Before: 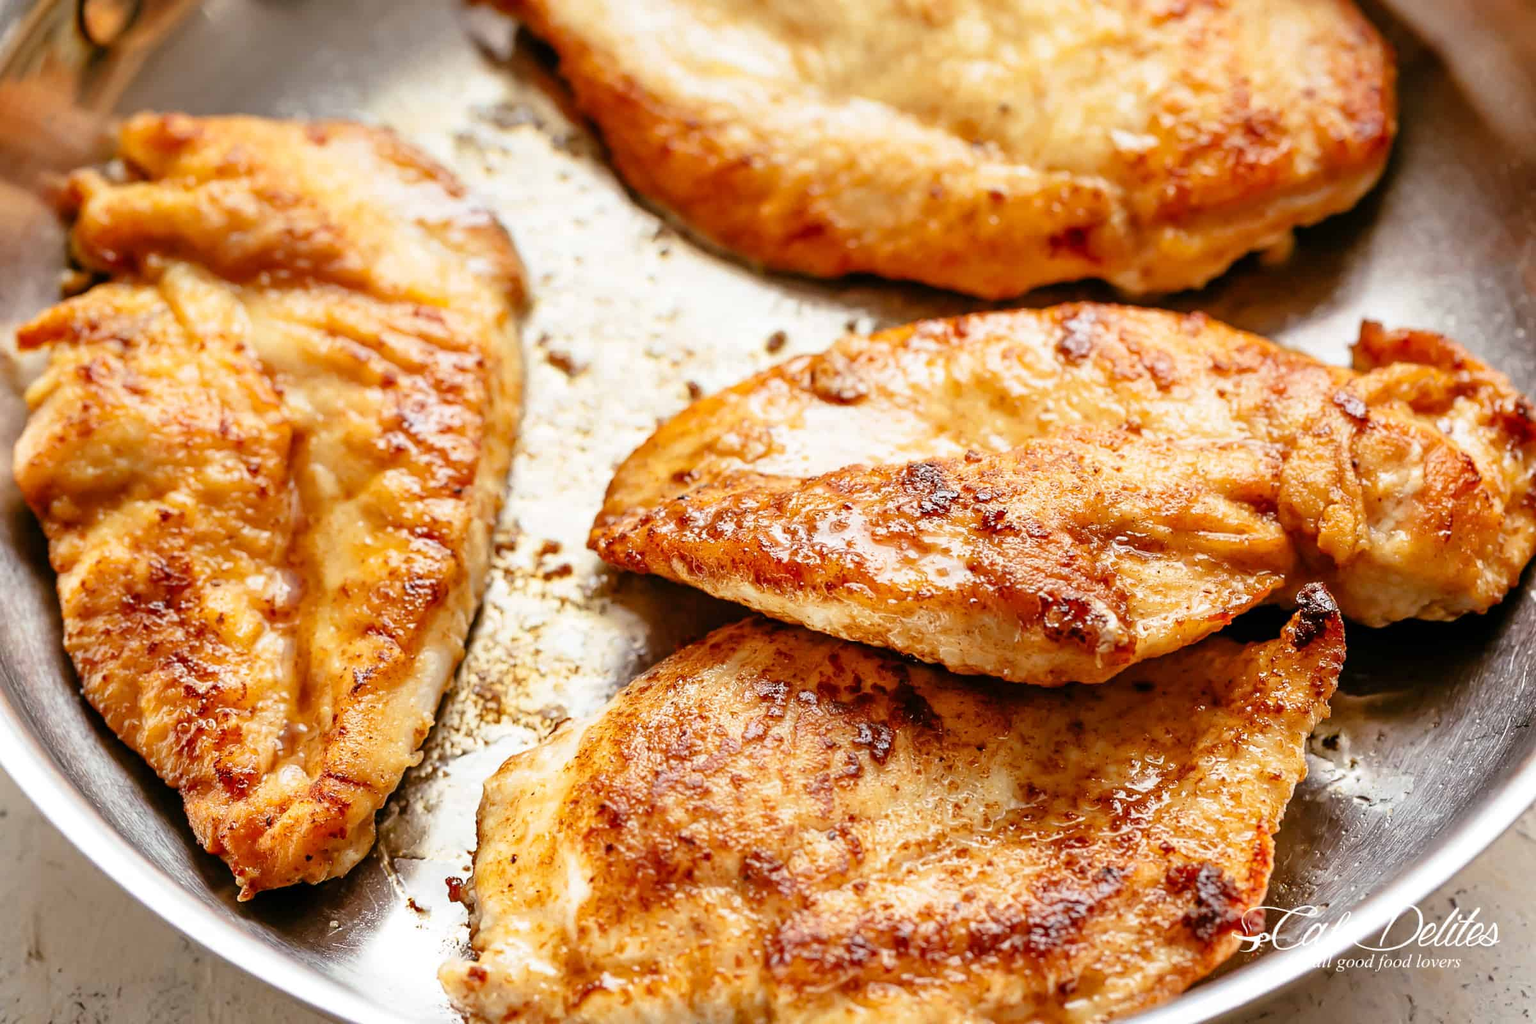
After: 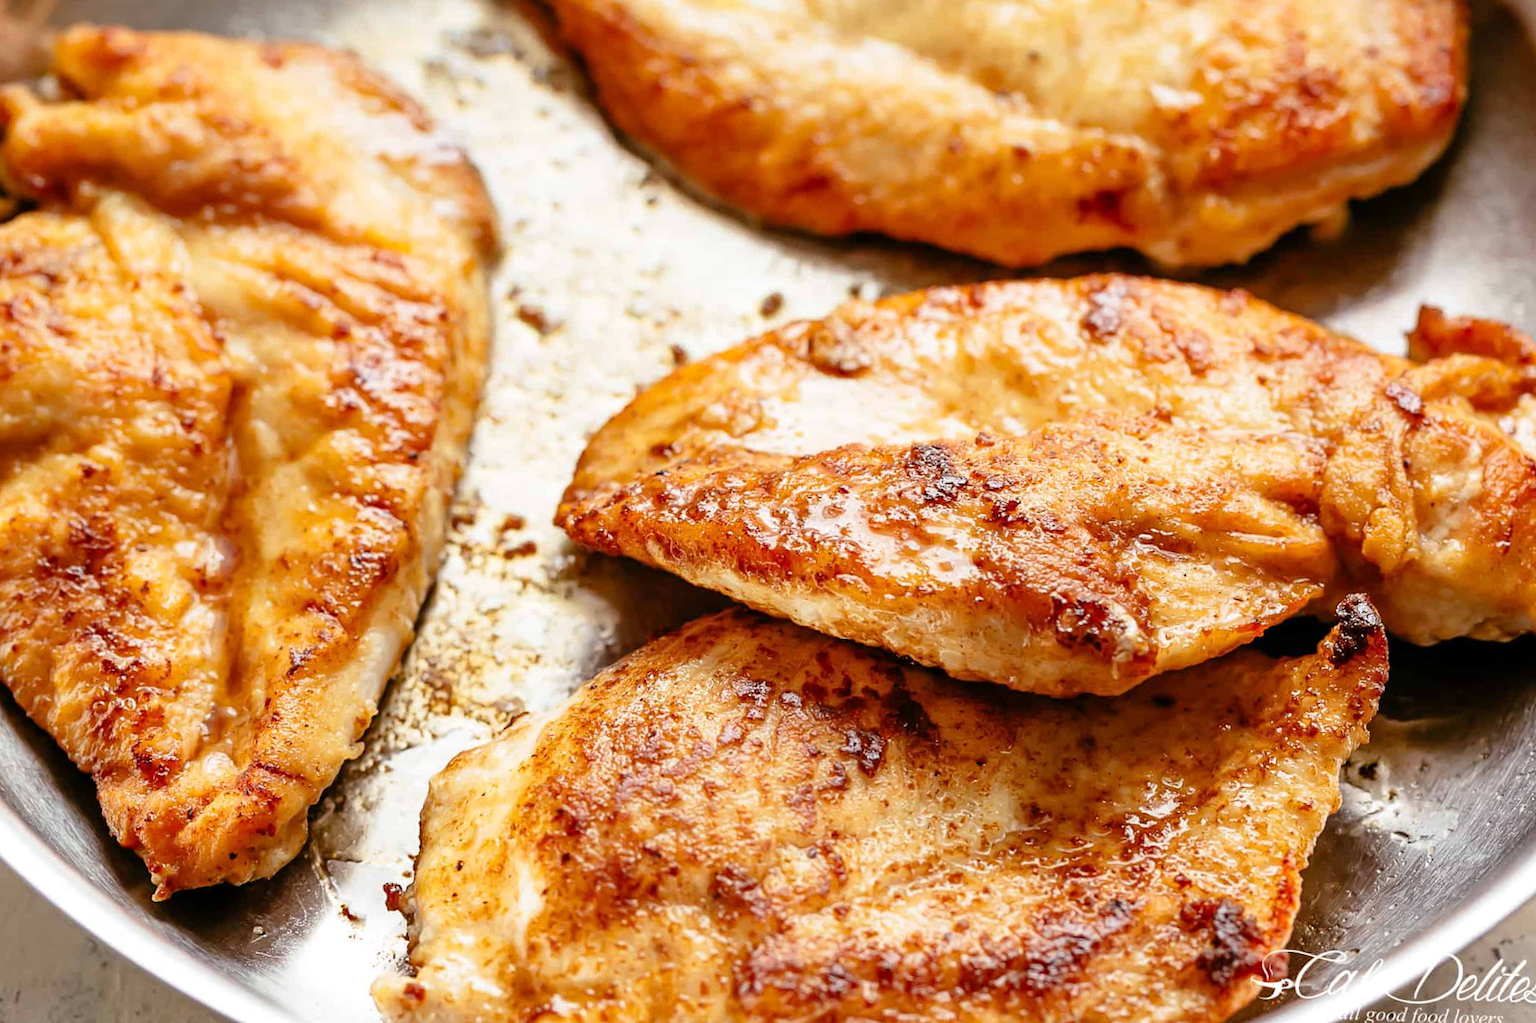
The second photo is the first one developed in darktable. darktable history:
crop and rotate: angle -2.17°, left 3.123%, top 4.139%, right 1.447%, bottom 0.534%
